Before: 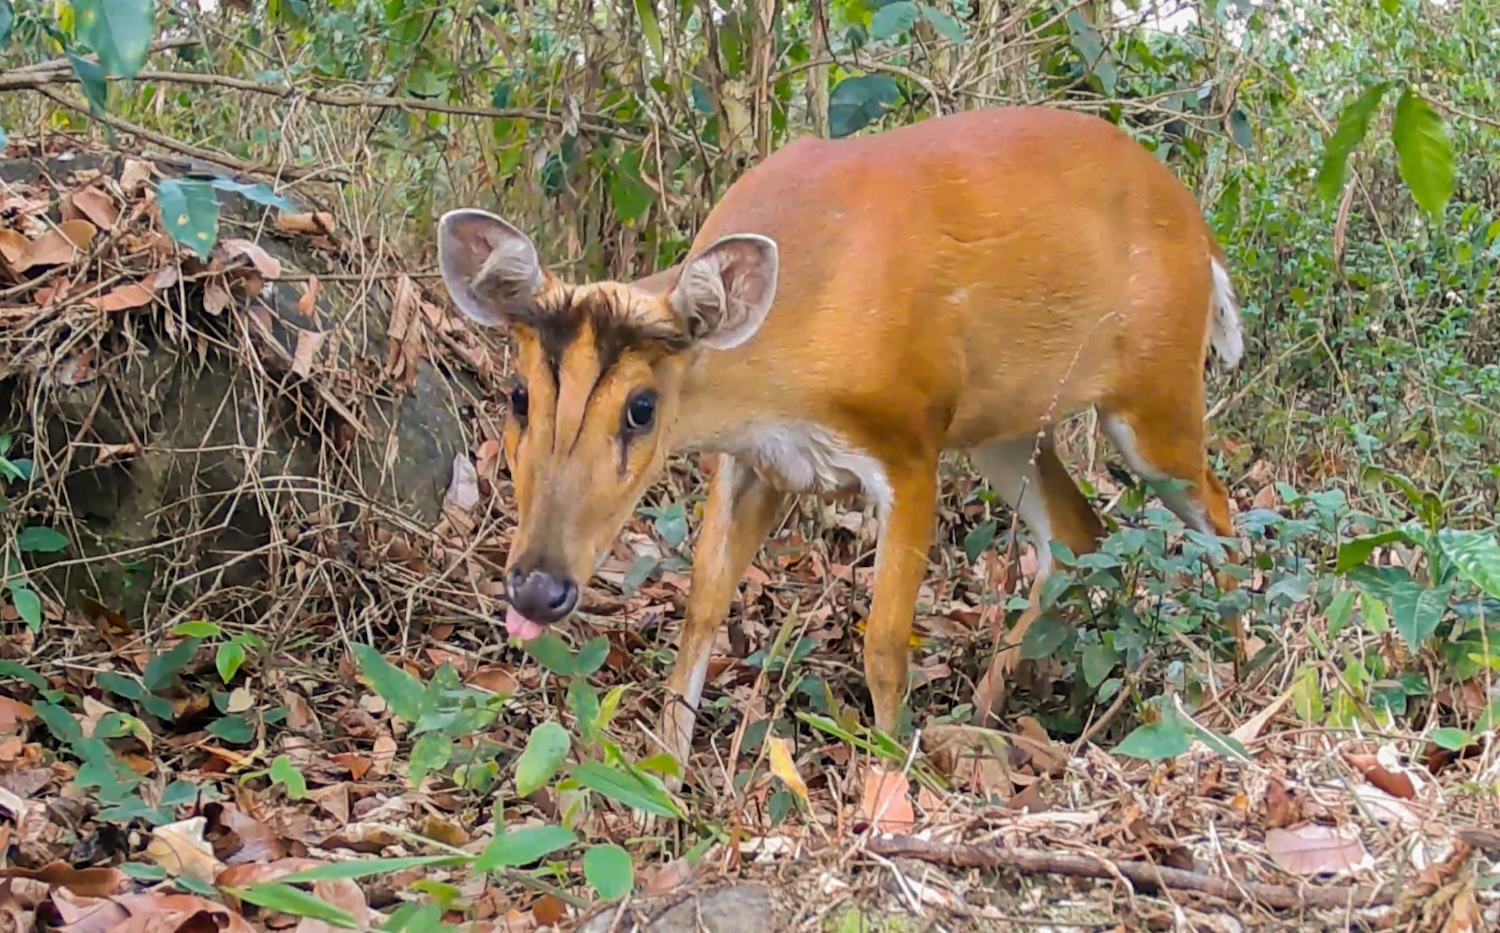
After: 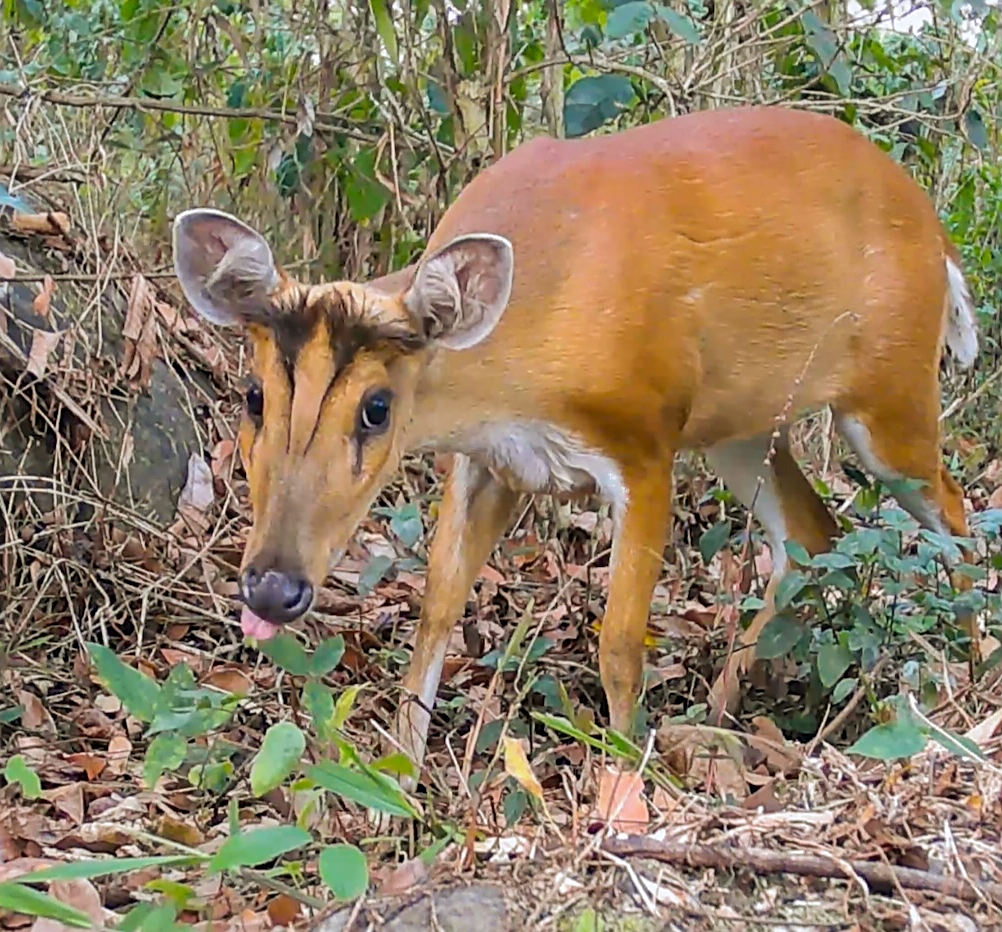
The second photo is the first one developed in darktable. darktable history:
sharpen: on, module defaults
crop and rotate: left 17.732%, right 15.423%
white balance: red 0.983, blue 1.036
